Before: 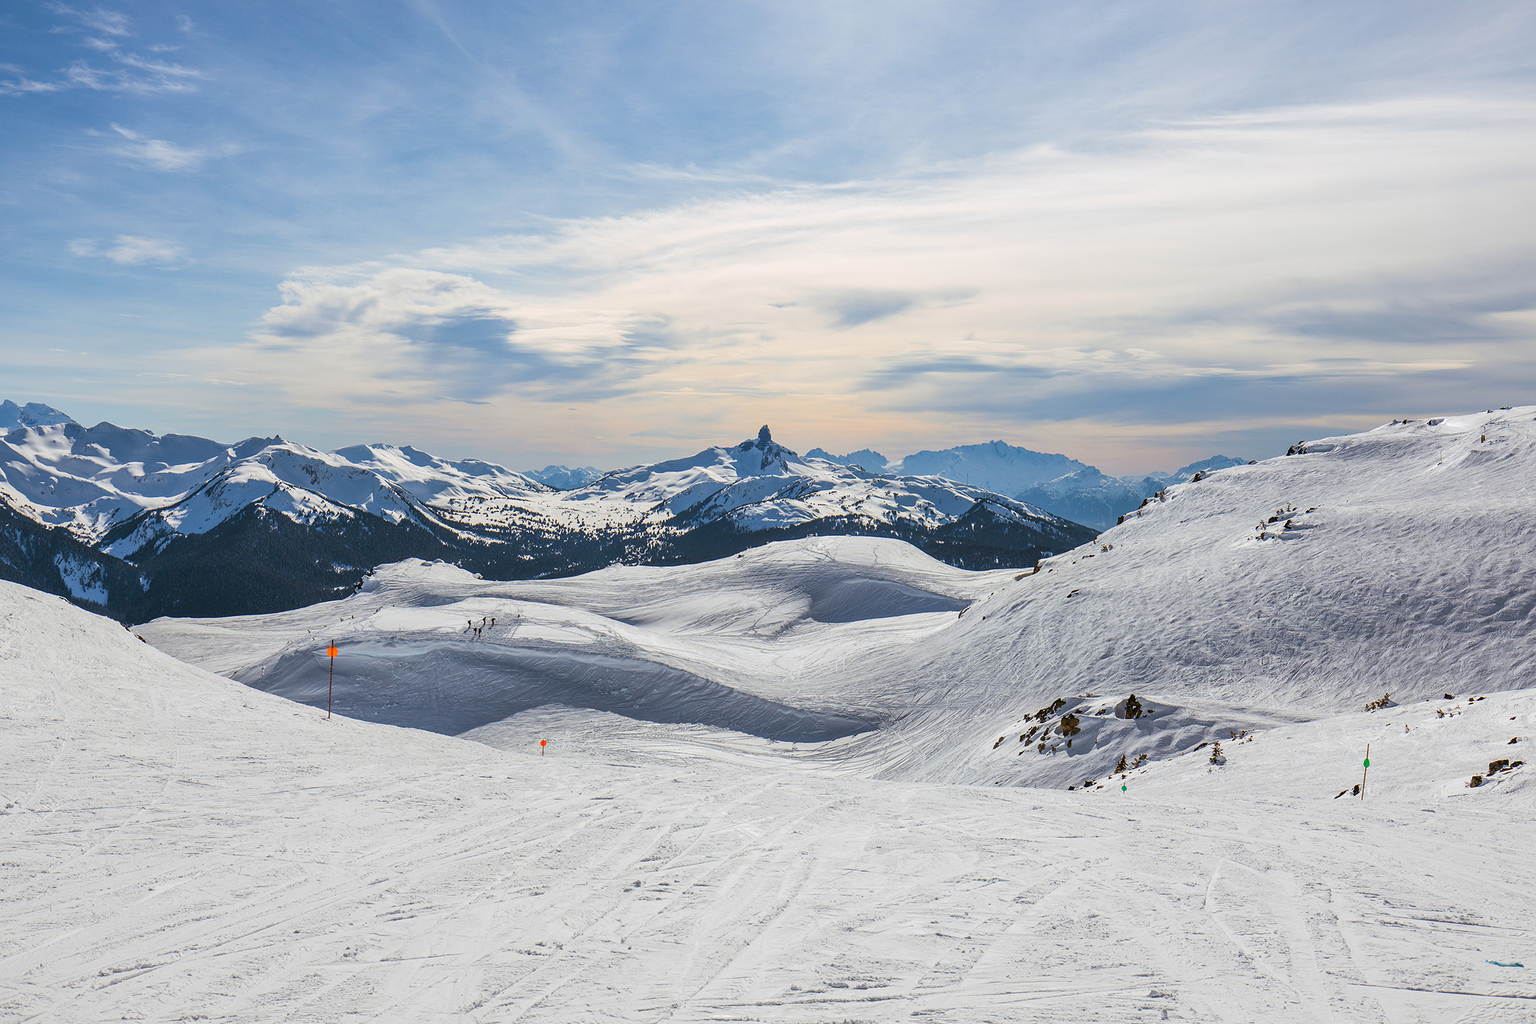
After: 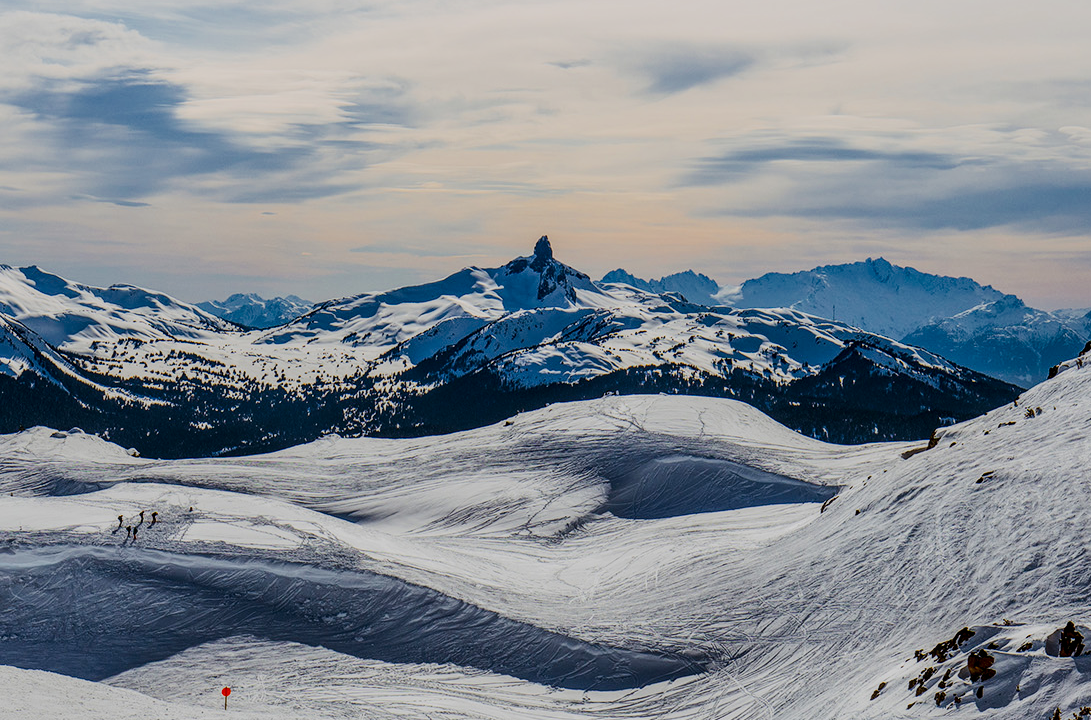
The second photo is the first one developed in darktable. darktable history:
crop: left 25.111%, top 25.473%, right 25.28%, bottom 25.392%
local contrast: on, module defaults
filmic rgb: black relative exposure -9.31 EV, white relative exposure 6.74 EV, hardness 3.05, contrast 1.057
shadows and highlights: shadows 25.43, highlights -25.75
contrast brightness saturation: contrast 0.222, brightness -0.19, saturation 0.24
